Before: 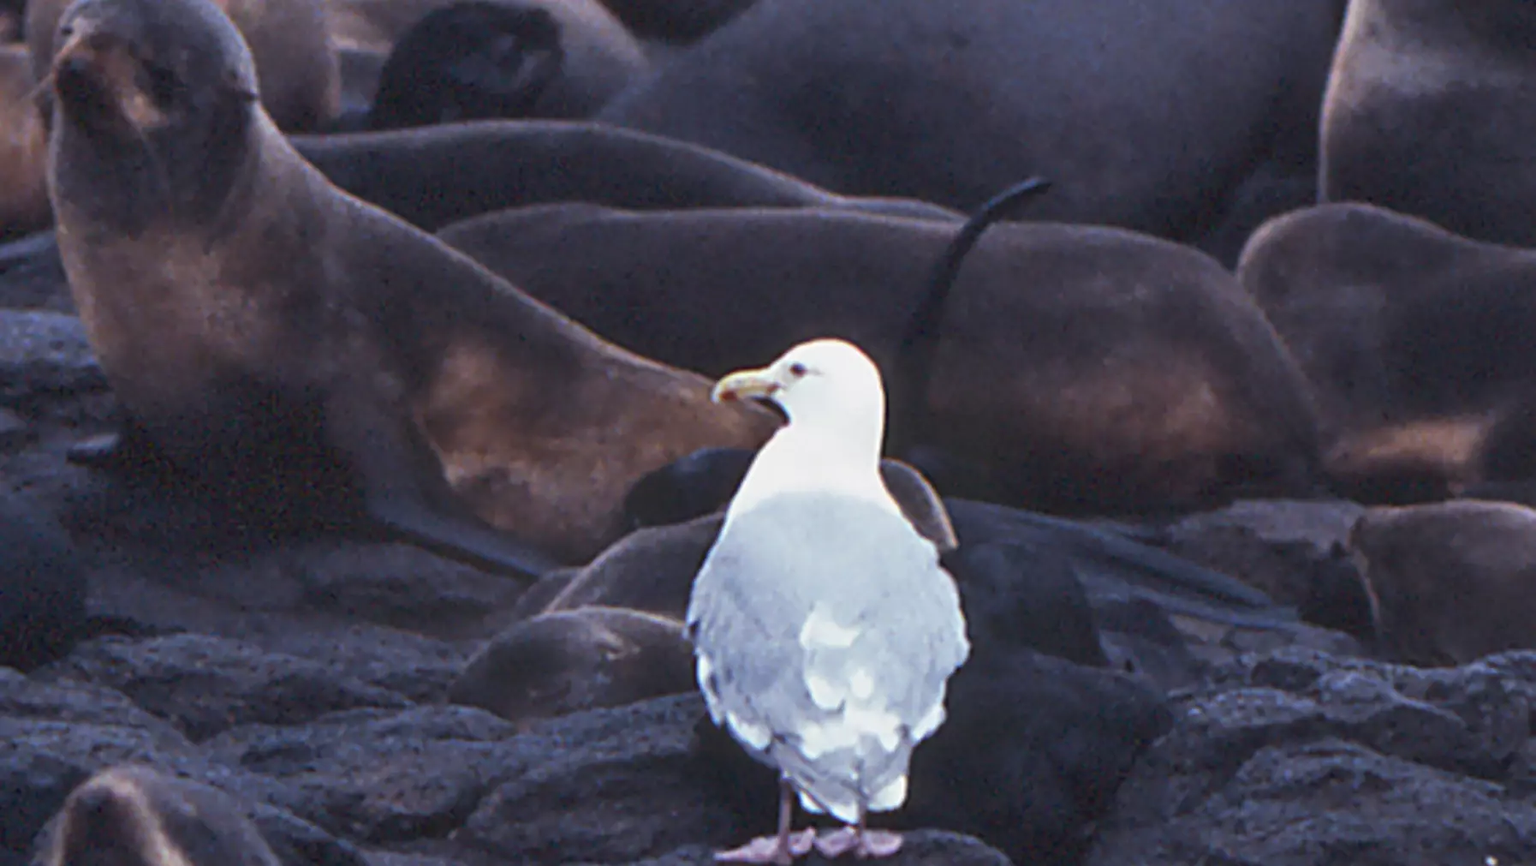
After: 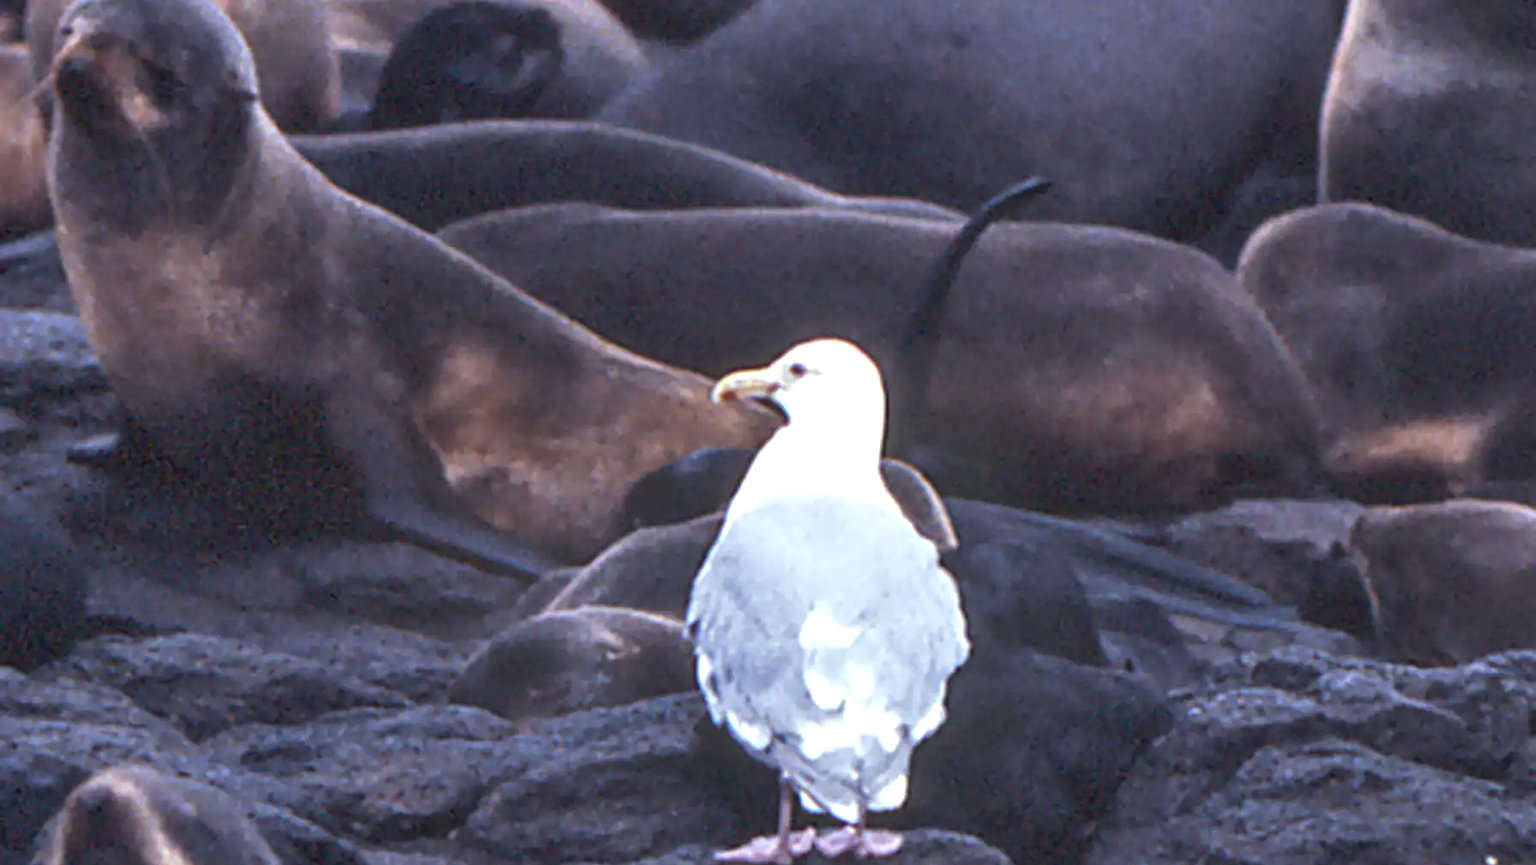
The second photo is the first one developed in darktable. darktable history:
shadows and highlights: shadows 20.55, highlights -20.99, soften with gaussian
local contrast: on, module defaults
exposure: exposure 0.6 EV, compensate highlight preservation false
